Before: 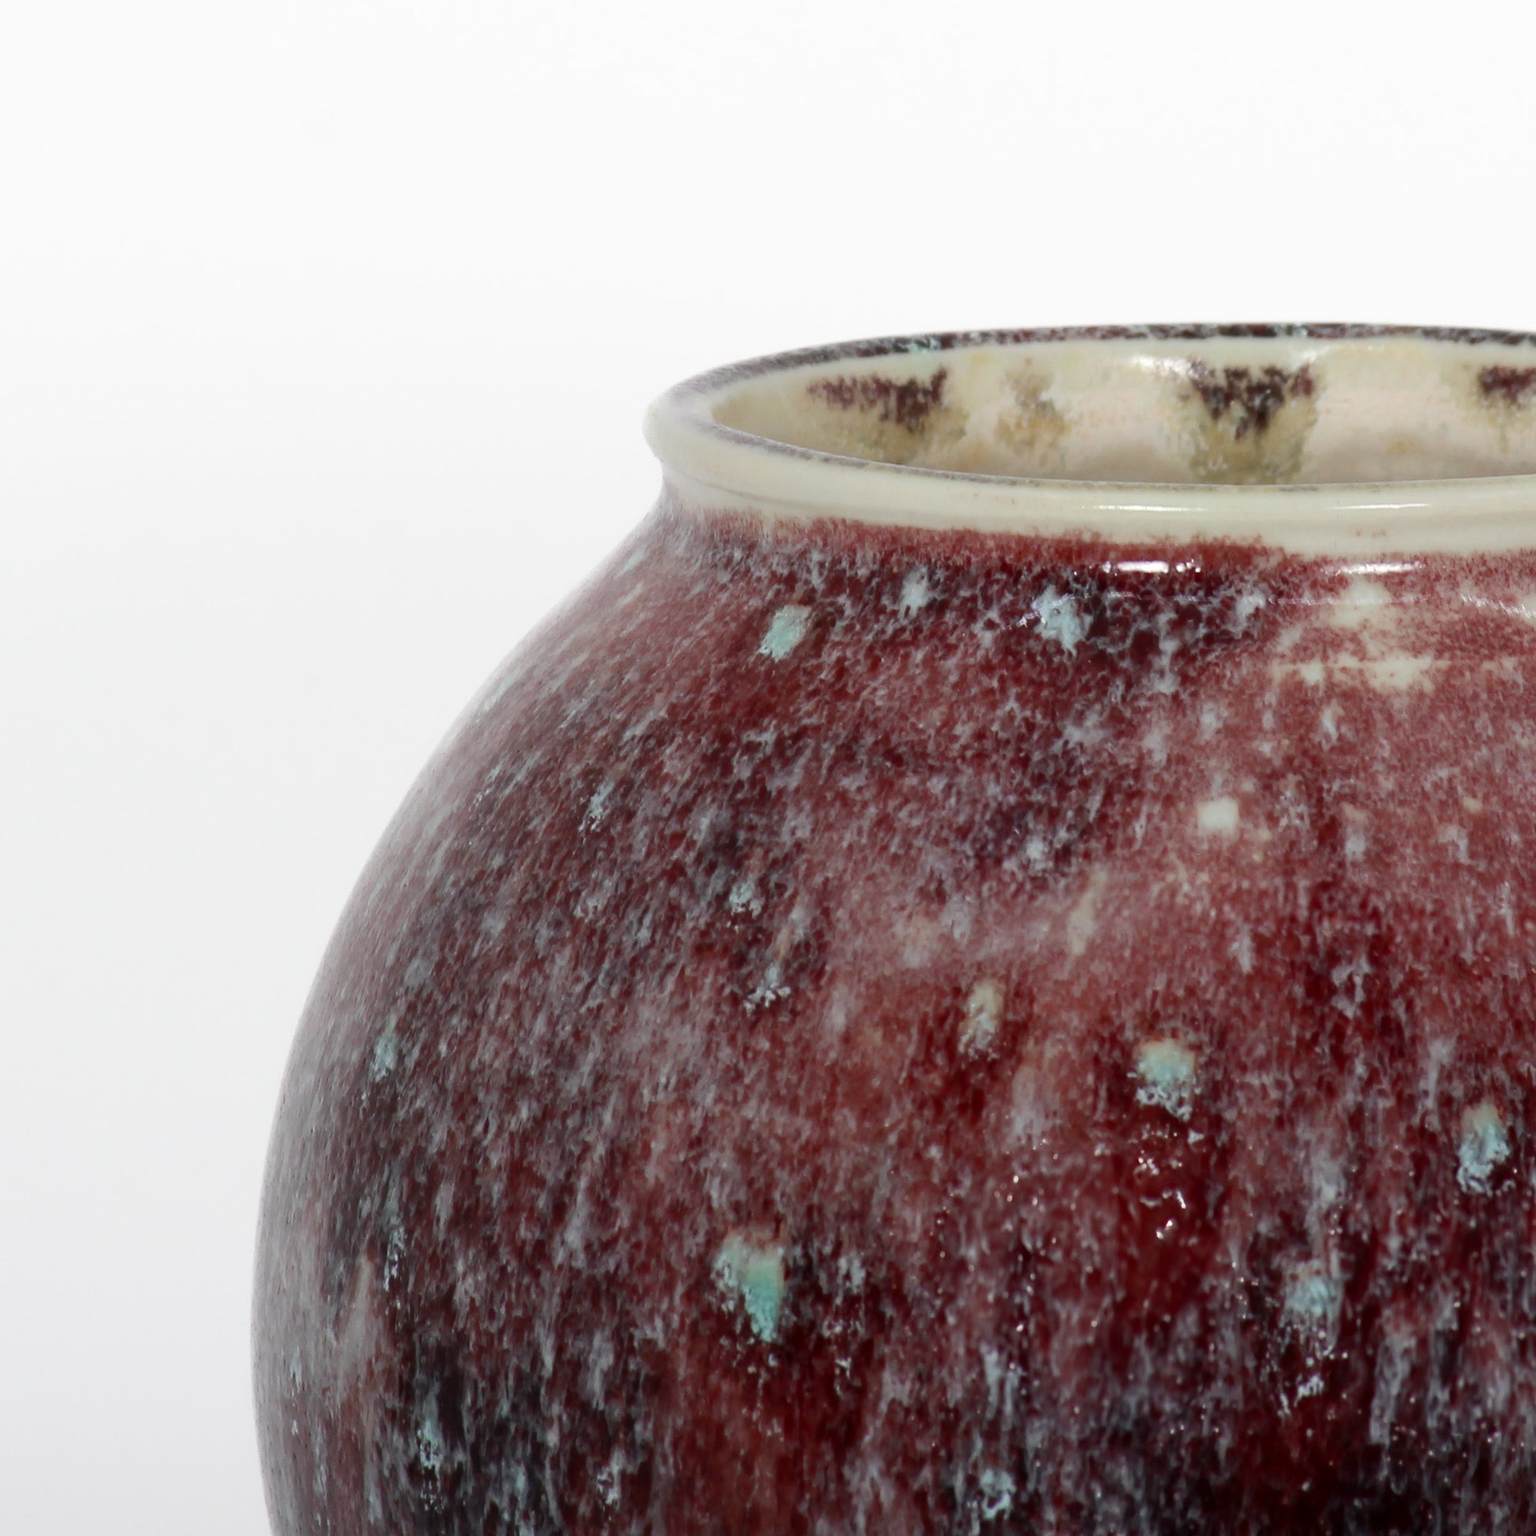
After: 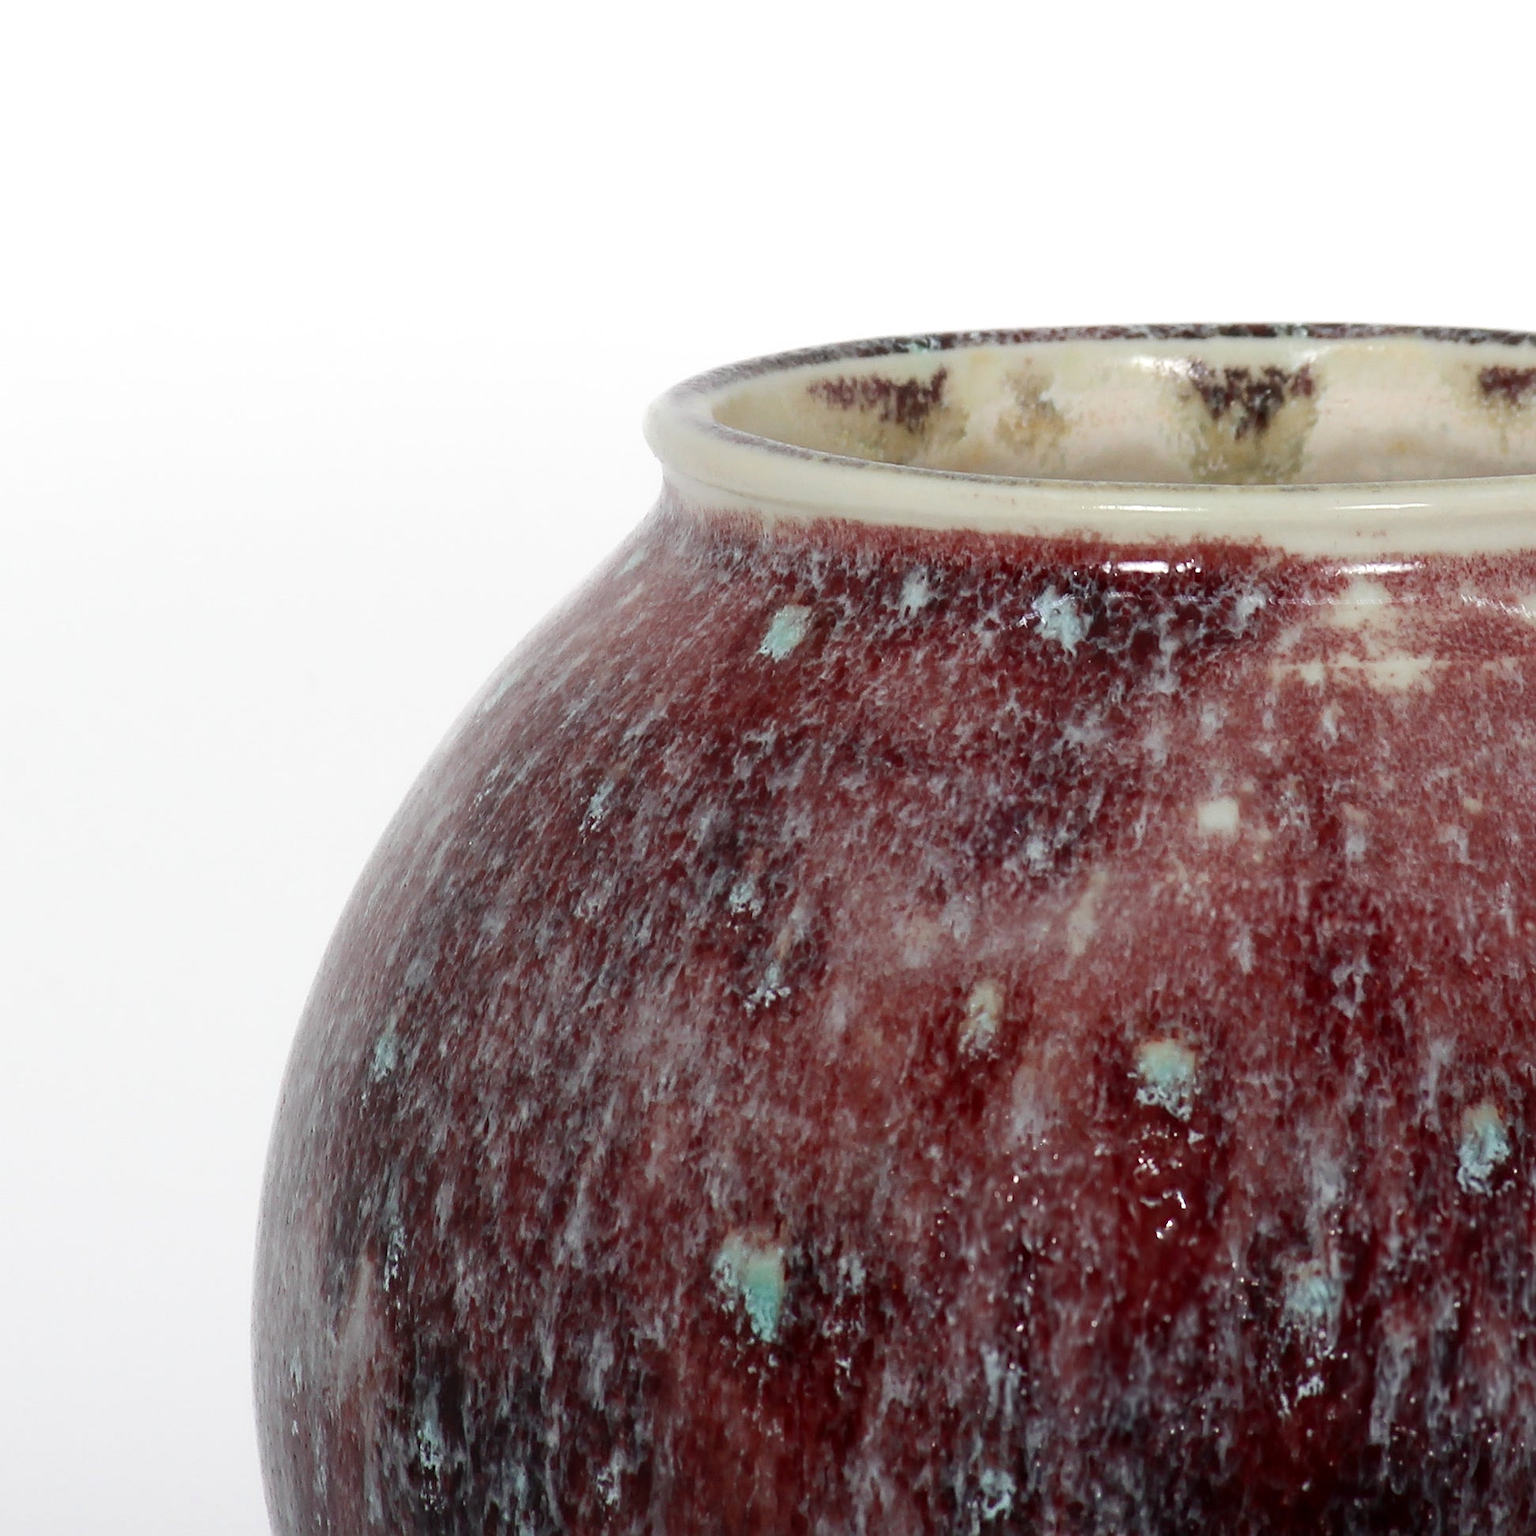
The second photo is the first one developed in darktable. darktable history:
sharpen: on, module defaults
exposure: exposure 0.078 EV, compensate highlight preservation false
